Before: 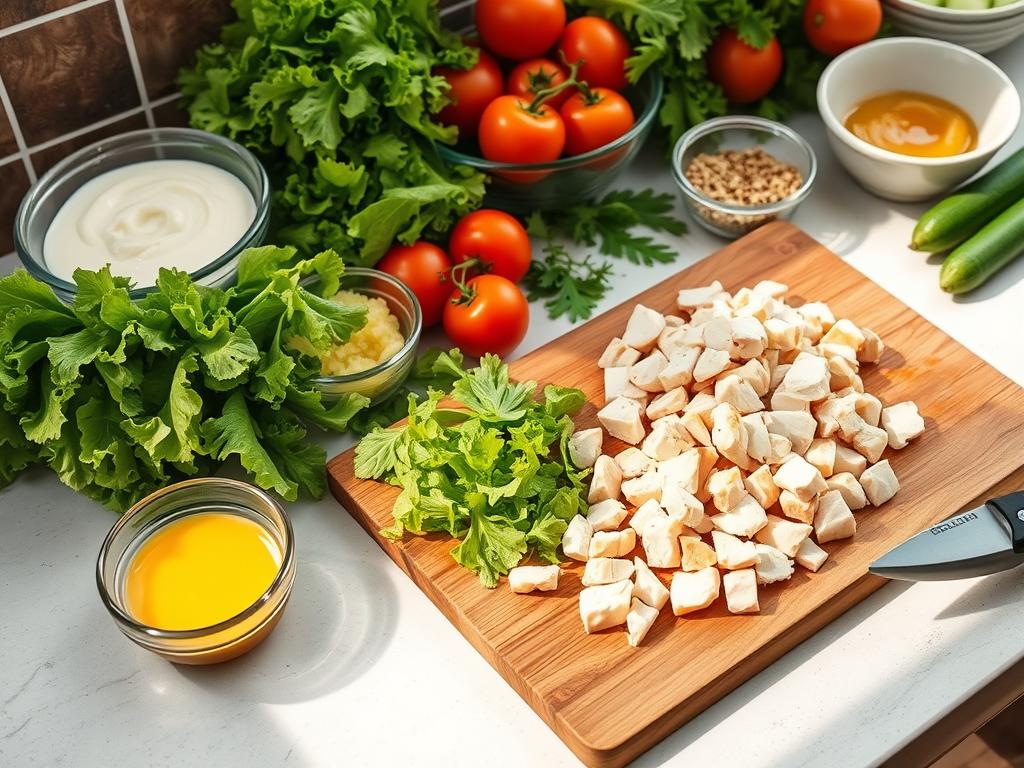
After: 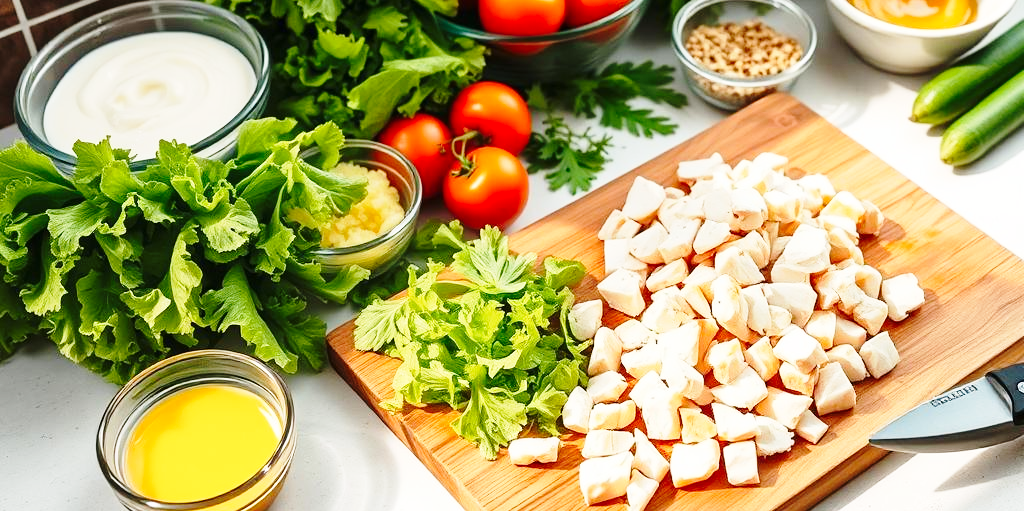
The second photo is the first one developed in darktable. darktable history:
base curve: curves: ch0 [(0, 0) (0.028, 0.03) (0.121, 0.232) (0.46, 0.748) (0.859, 0.968) (1, 1)], preserve colors none
crop: top 16.727%, bottom 16.727%
